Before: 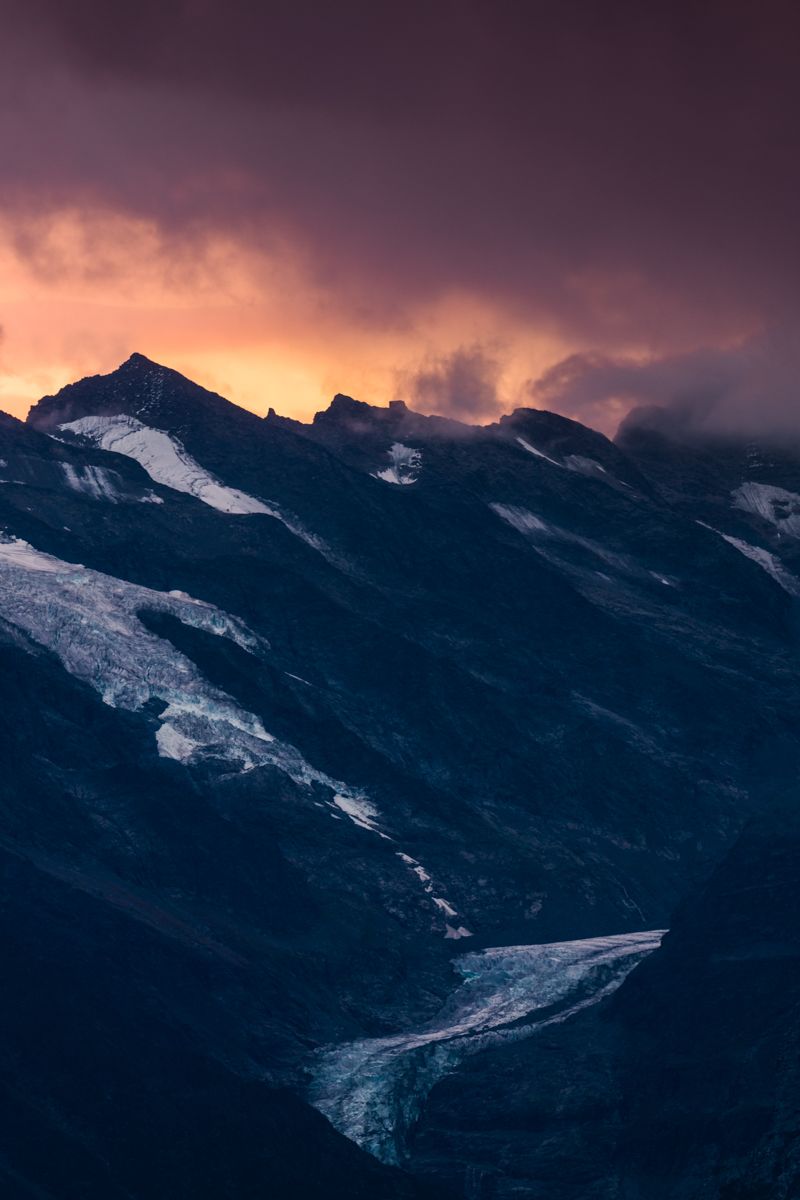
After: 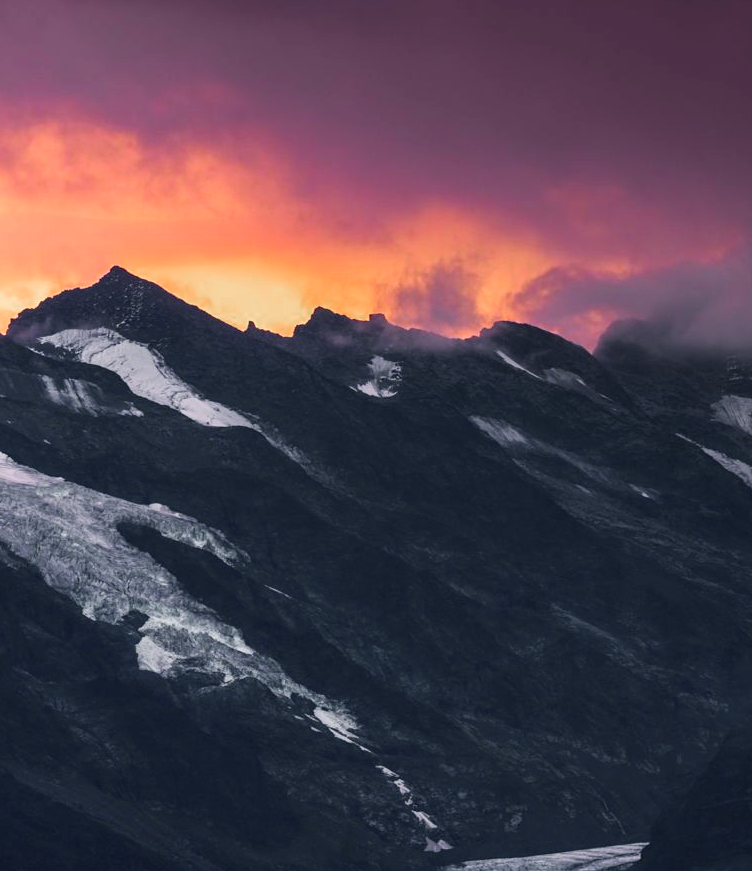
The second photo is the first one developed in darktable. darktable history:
color zones: curves: ch0 [(0, 0.48) (0.209, 0.398) (0.305, 0.332) (0.429, 0.493) (0.571, 0.5) (0.714, 0.5) (0.857, 0.5) (1, 0.48)]; ch1 [(0, 0.736) (0.143, 0.625) (0.225, 0.371) (0.429, 0.256) (0.571, 0.241) (0.714, 0.213) (0.857, 0.48) (1, 0.736)]; ch2 [(0, 0.448) (0.143, 0.498) (0.286, 0.5) (0.429, 0.5) (0.571, 0.5) (0.714, 0.5) (0.857, 0.5) (1, 0.448)]
crop: left 2.536%, top 7.261%, right 3.454%, bottom 20.138%
exposure: black level correction 0, exposure 0.5 EV, compensate exposure bias true, compensate highlight preservation false
